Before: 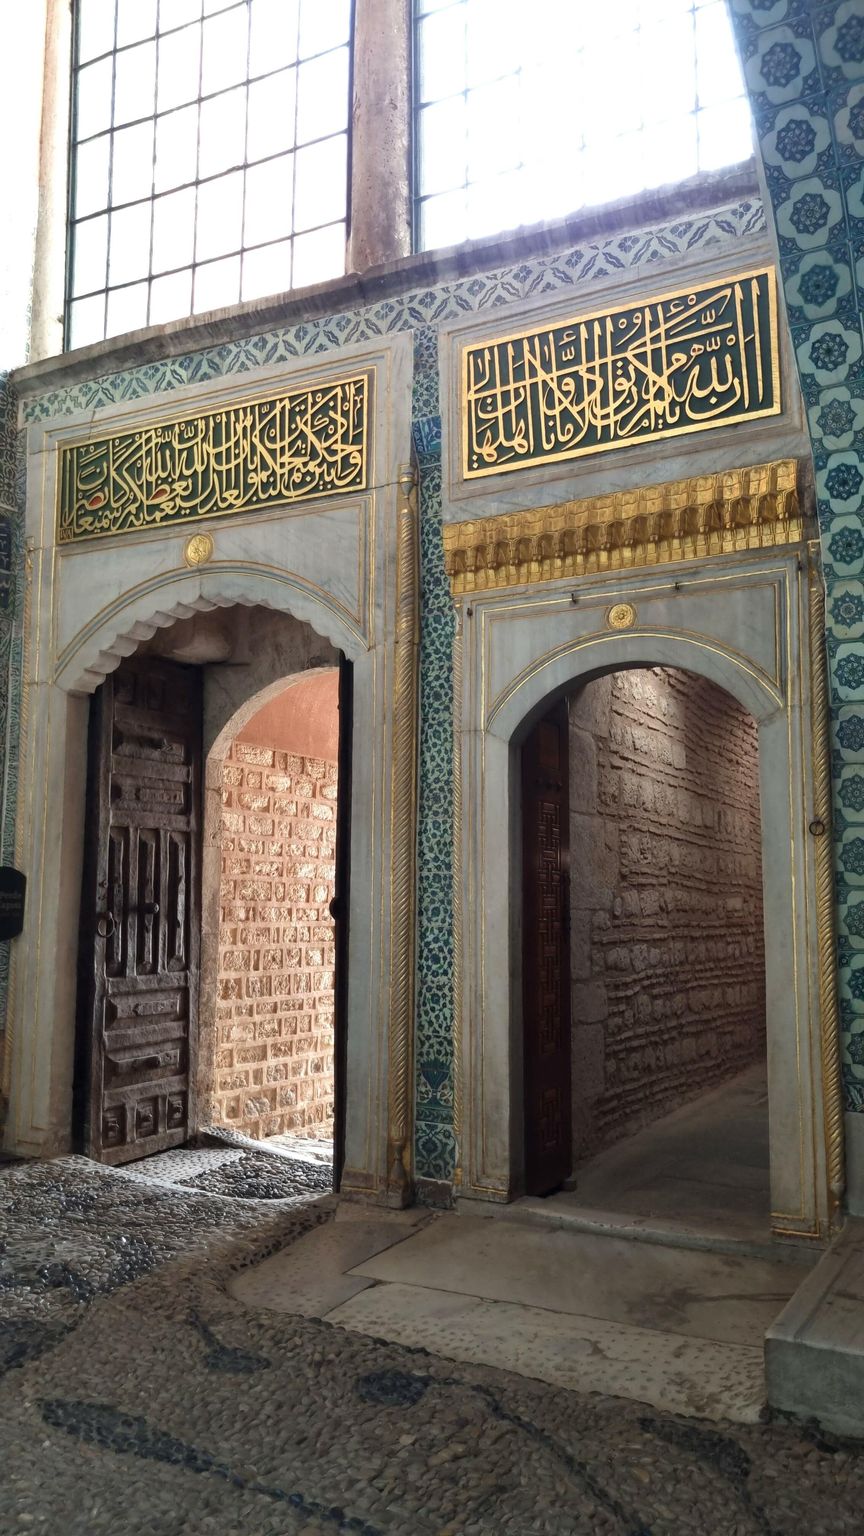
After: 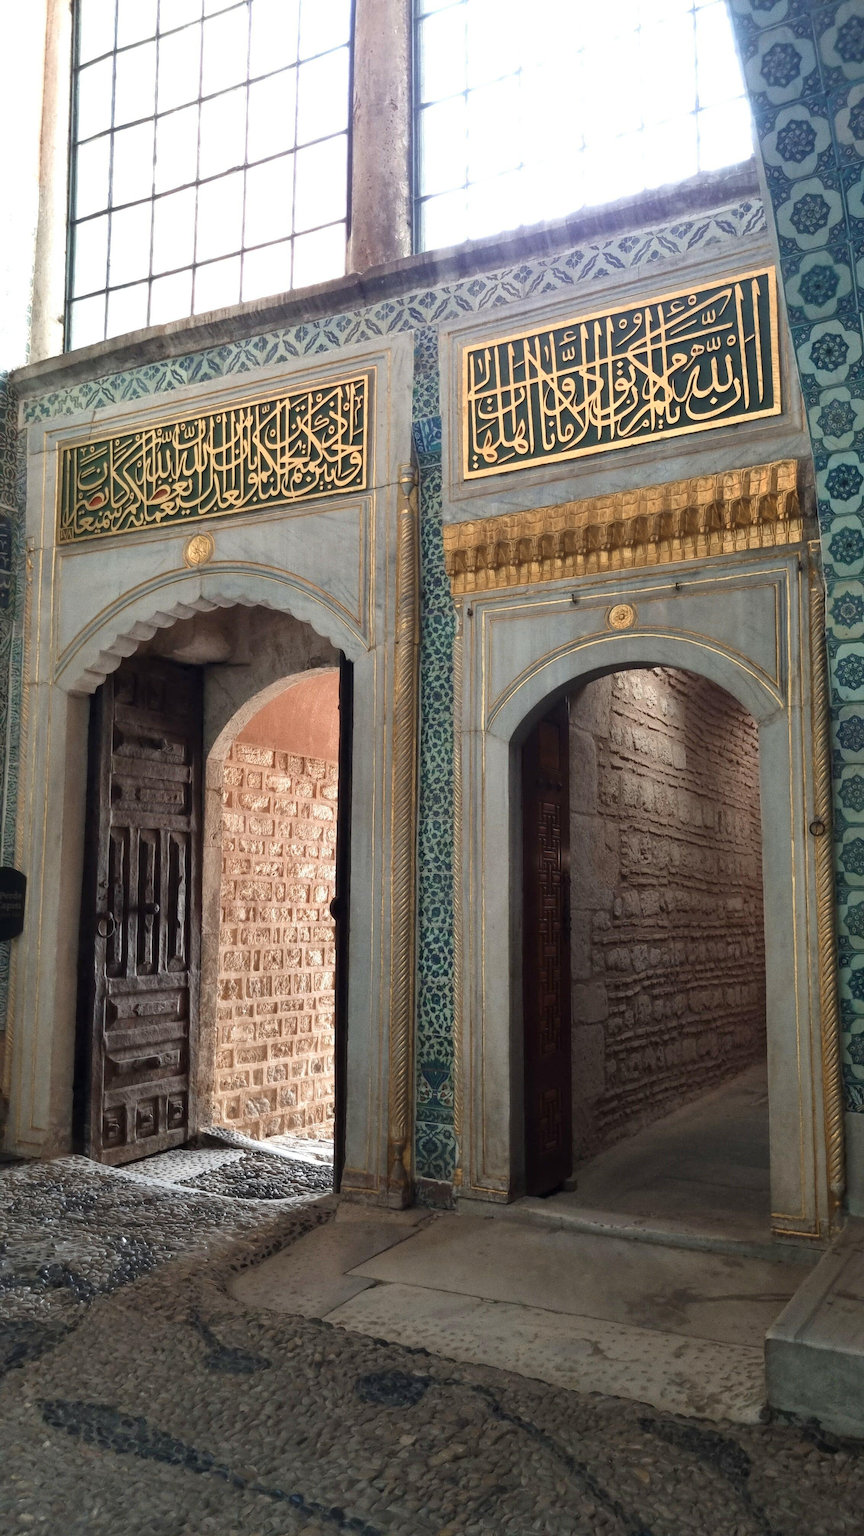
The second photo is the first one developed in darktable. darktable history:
color zones: curves: ch2 [(0, 0.5) (0.143, 0.5) (0.286, 0.416) (0.429, 0.5) (0.571, 0.5) (0.714, 0.5) (0.857, 0.5) (1, 0.5)]
grain: coarseness 0.09 ISO
